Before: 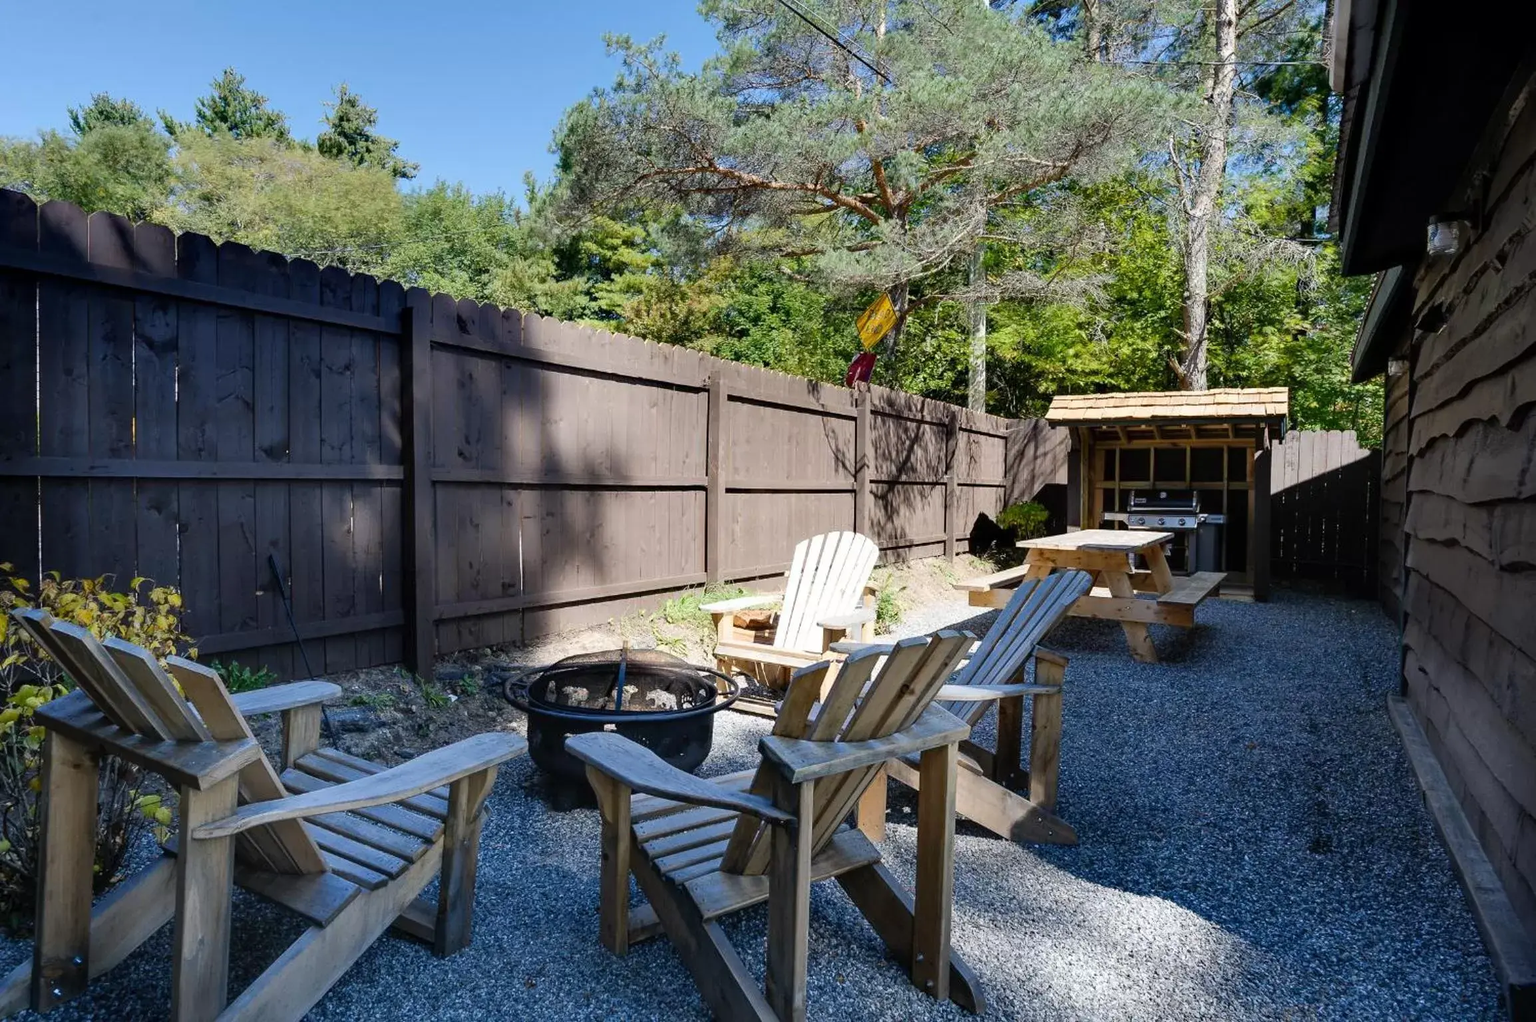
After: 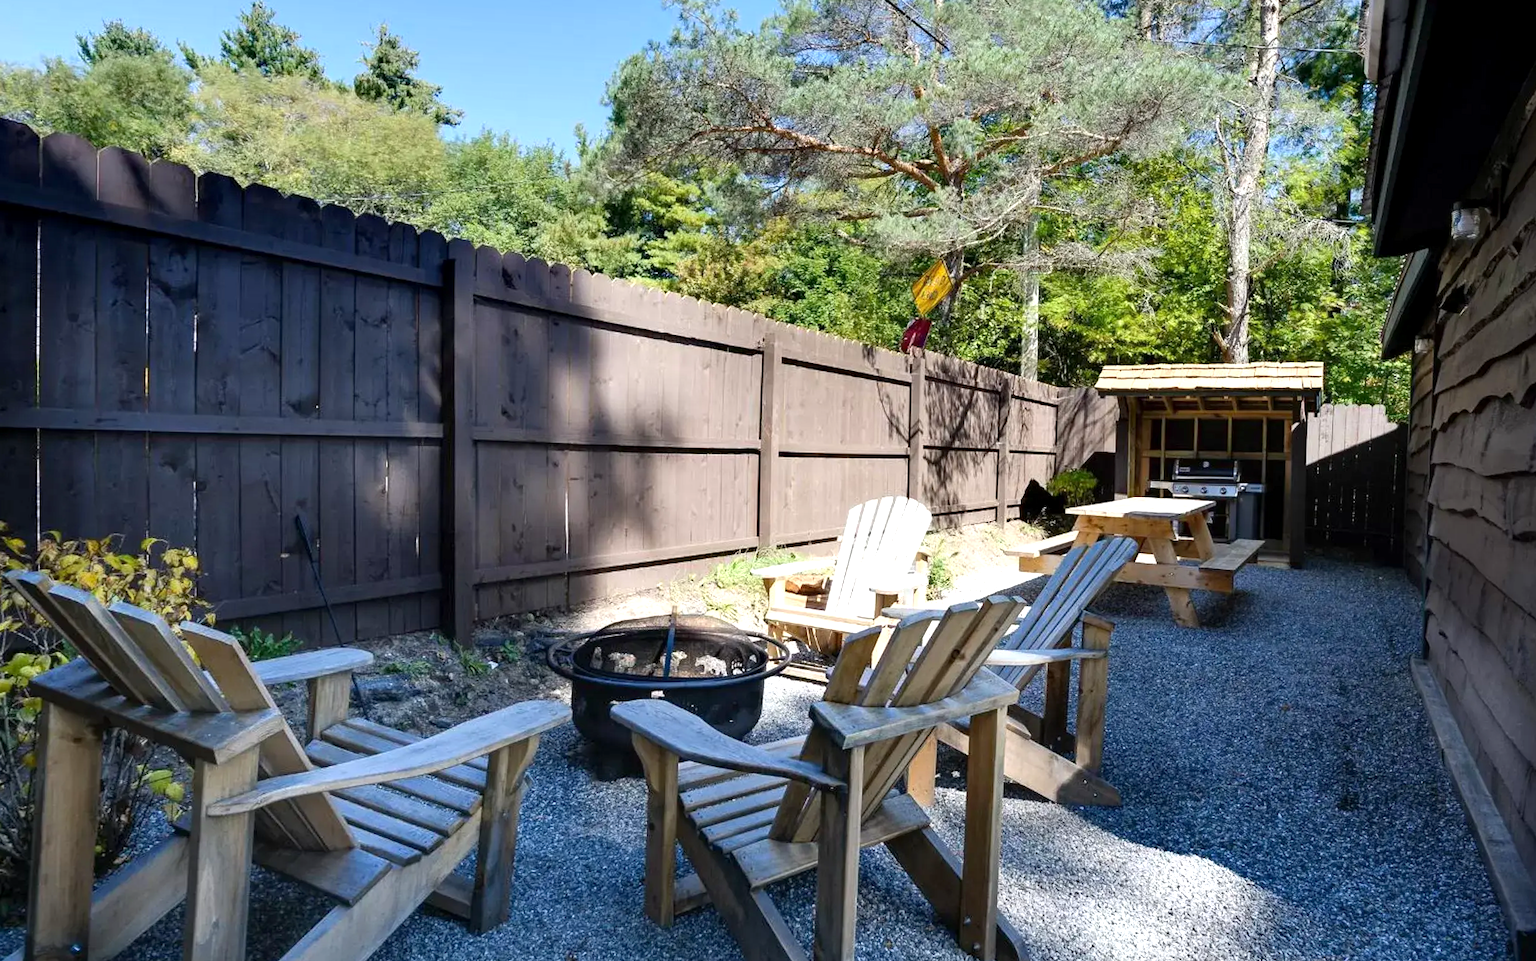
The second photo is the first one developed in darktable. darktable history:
rotate and perspective: rotation 0.679°, lens shift (horizontal) 0.136, crop left 0.009, crop right 0.991, crop top 0.078, crop bottom 0.95
exposure: black level correction 0.001, exposure 0.5 EV, compensate exposure bias true, compensate highlight preservation false
